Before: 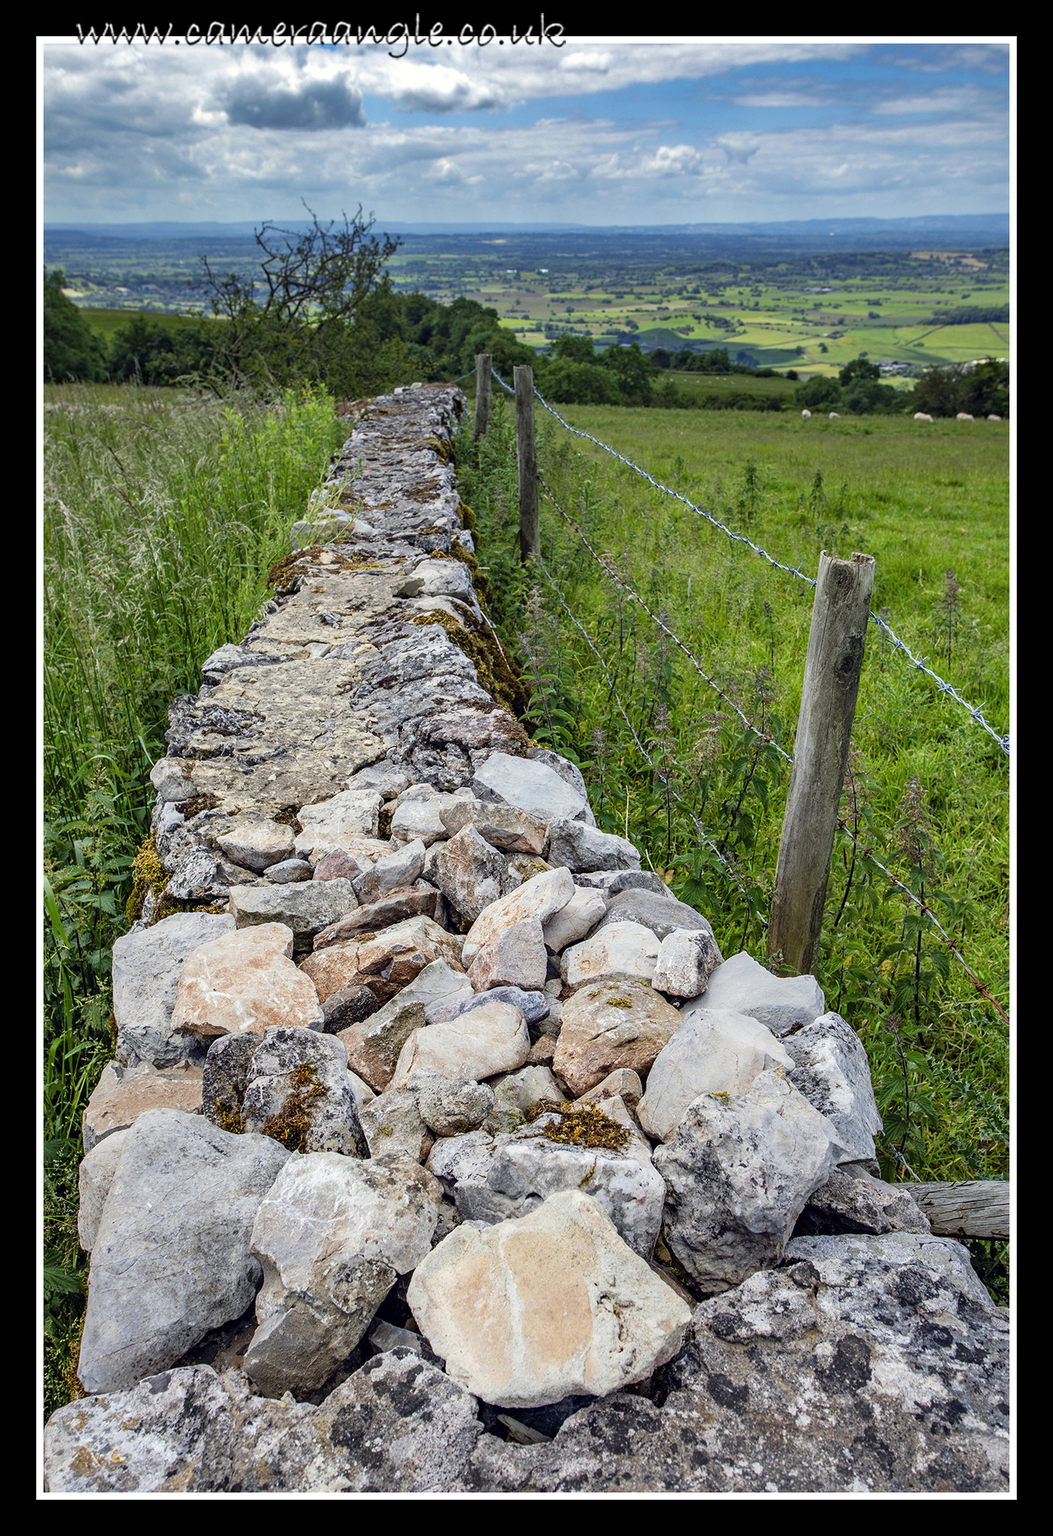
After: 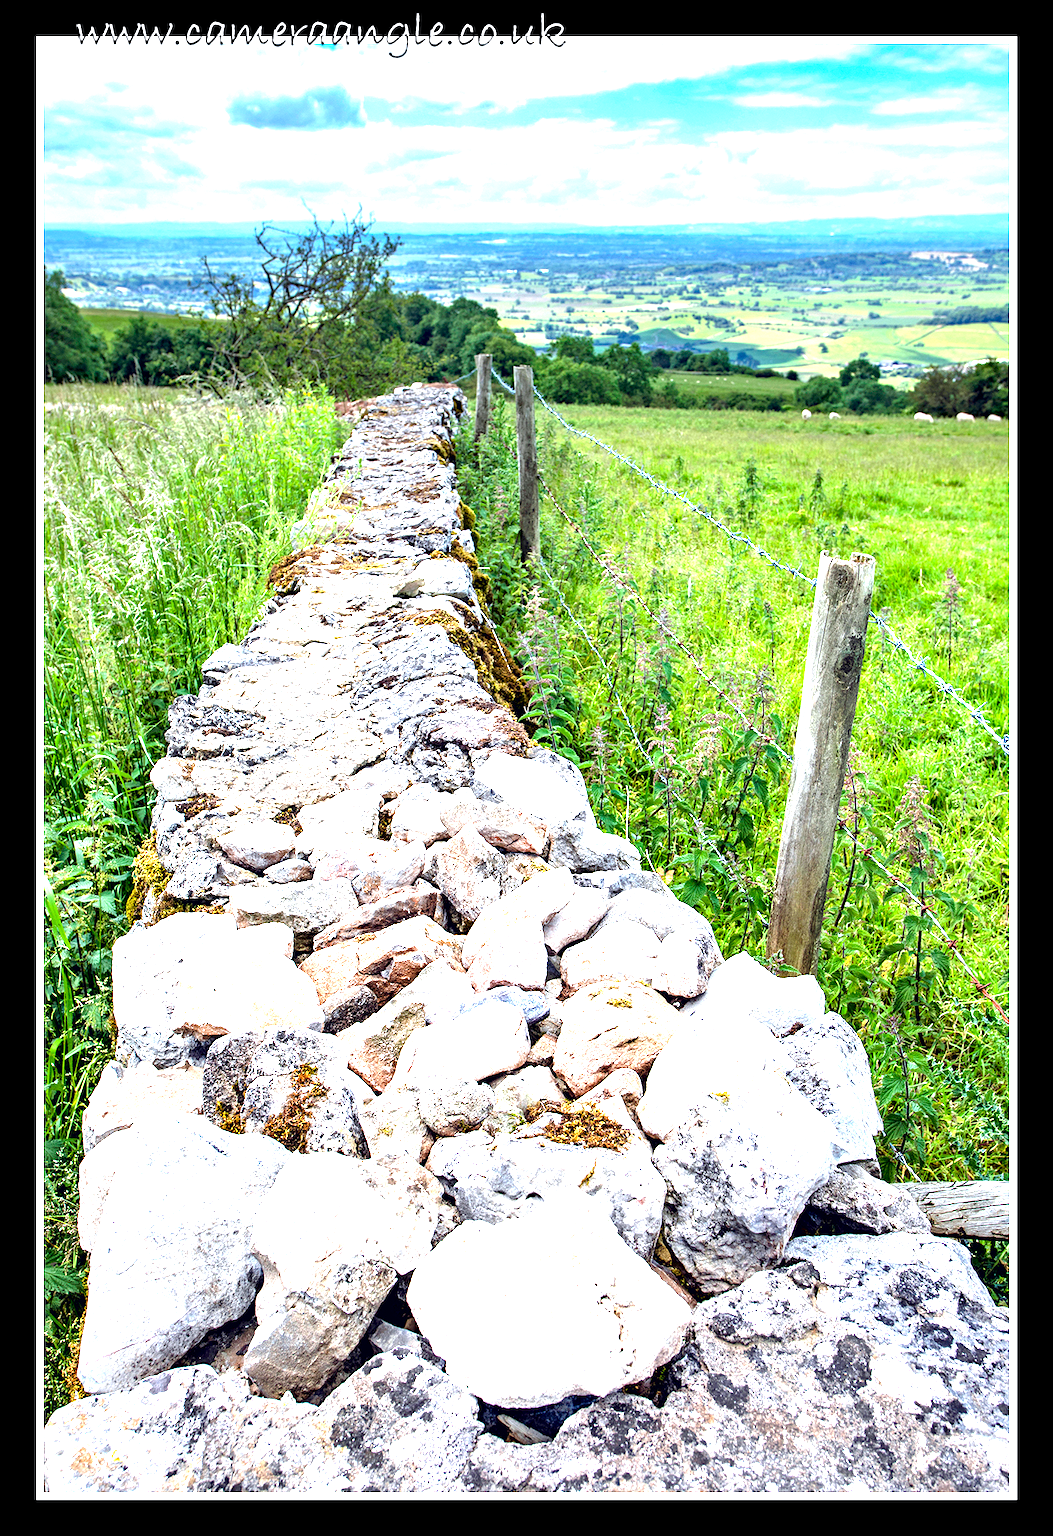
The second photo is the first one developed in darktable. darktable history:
color correction: highlights a* -0.16, highlights b* -5.61, shadows a* -0.122, shadows b* -0.13
exposure: black level correction 0.001, exposure 1.998 EV, compensate highlight preservation false
contrast brightness saturation: saturation -0.055
